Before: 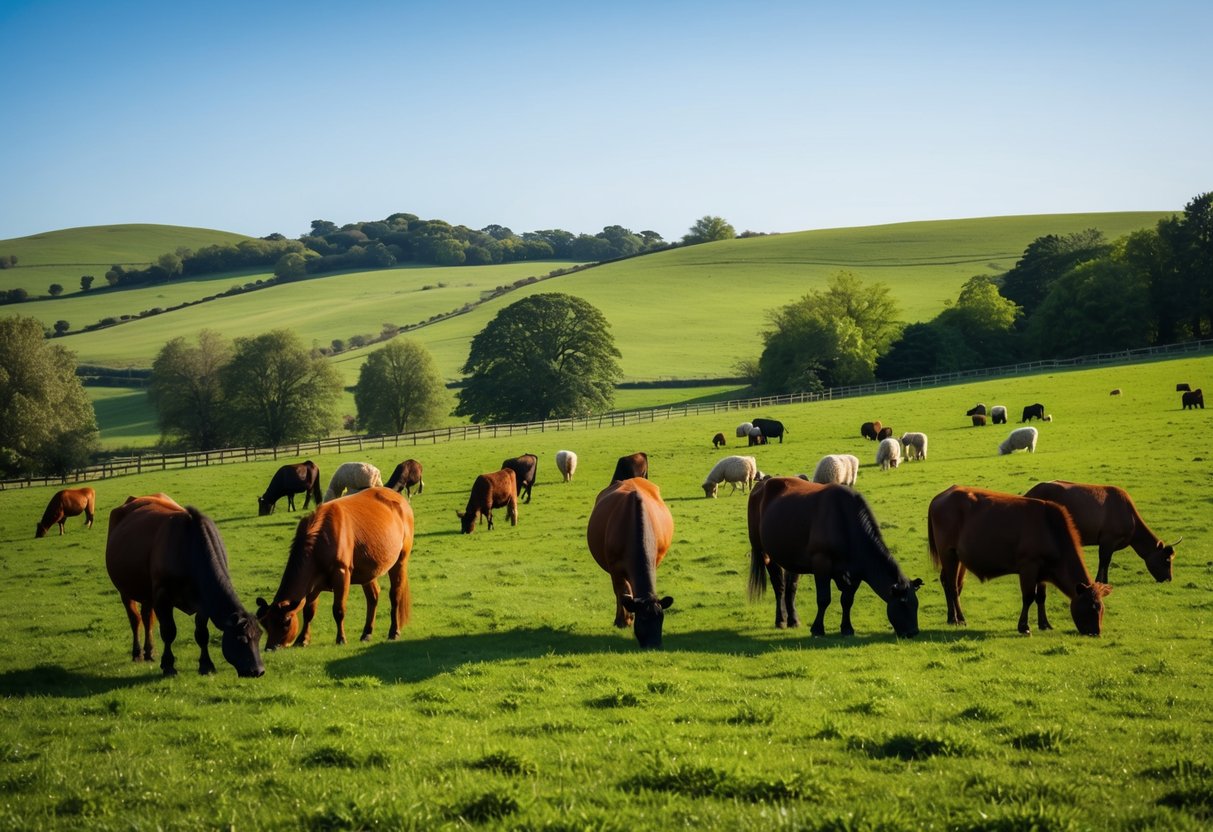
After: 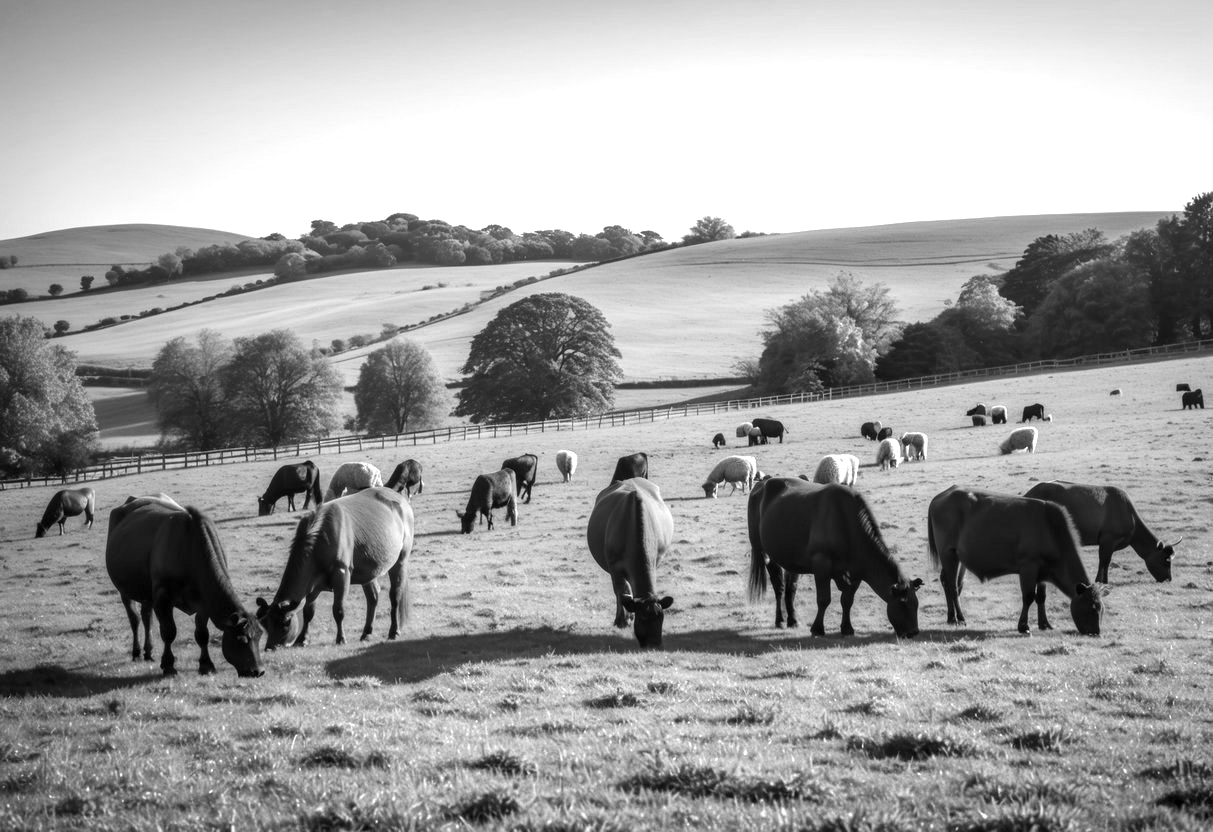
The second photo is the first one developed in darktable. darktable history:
local contrast: on, module defaults
white balance: red 0.984, blue 1.059
exposure: exposure 0.935 EV, compensate highlight preservation false
monochrome: a -92.57, b 58.91
